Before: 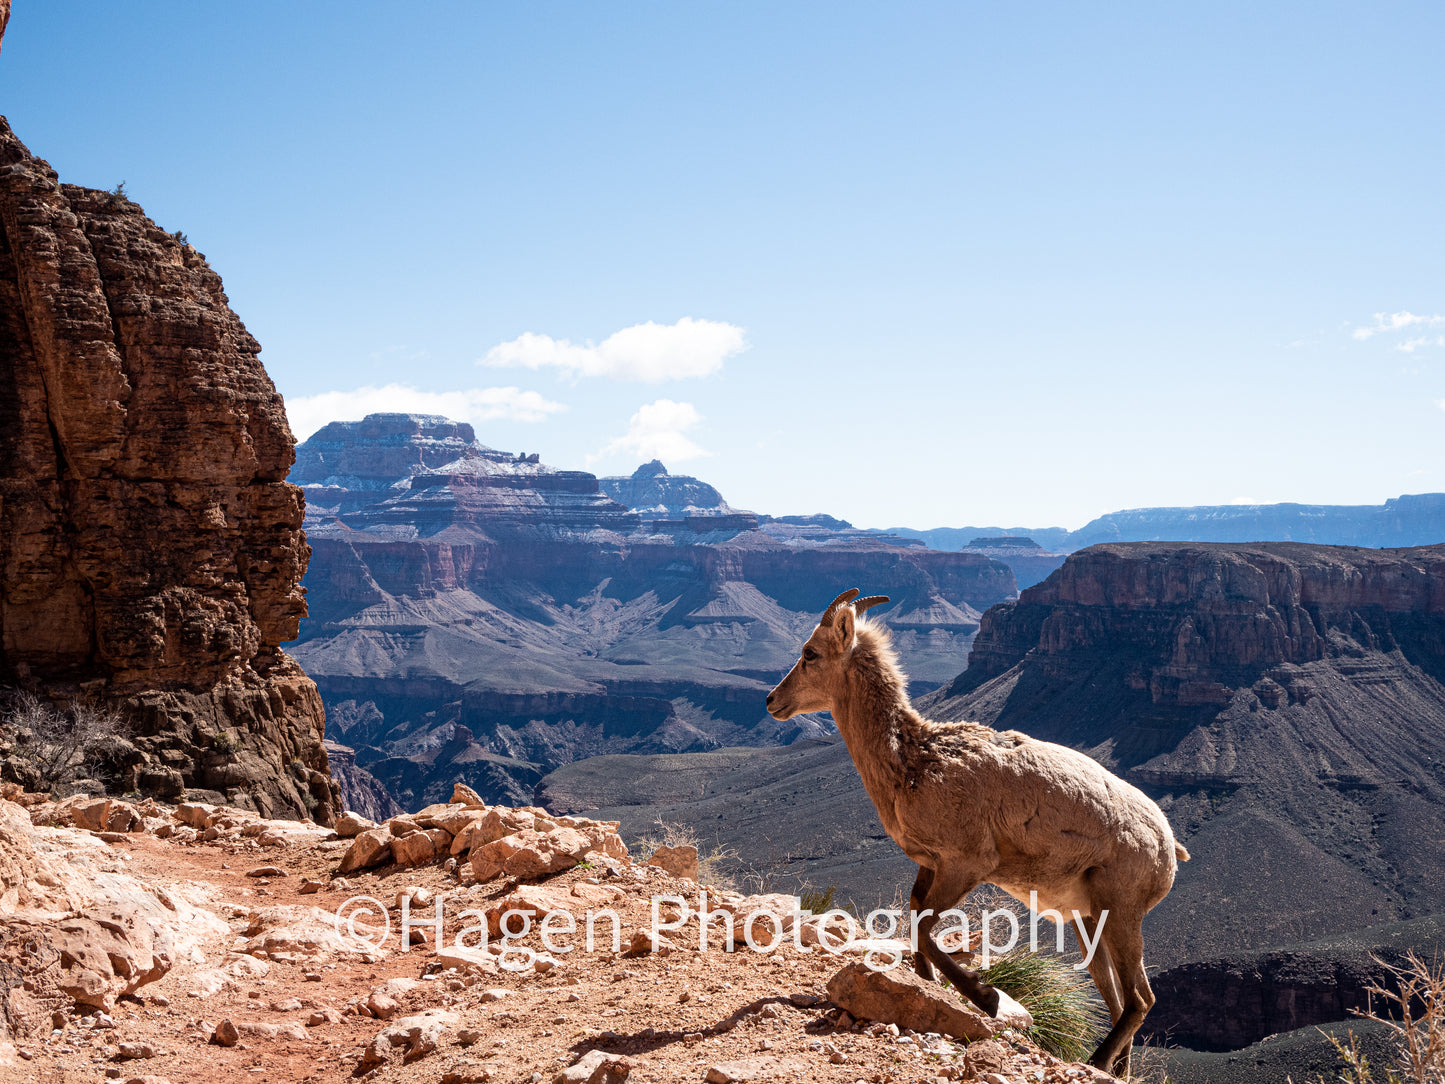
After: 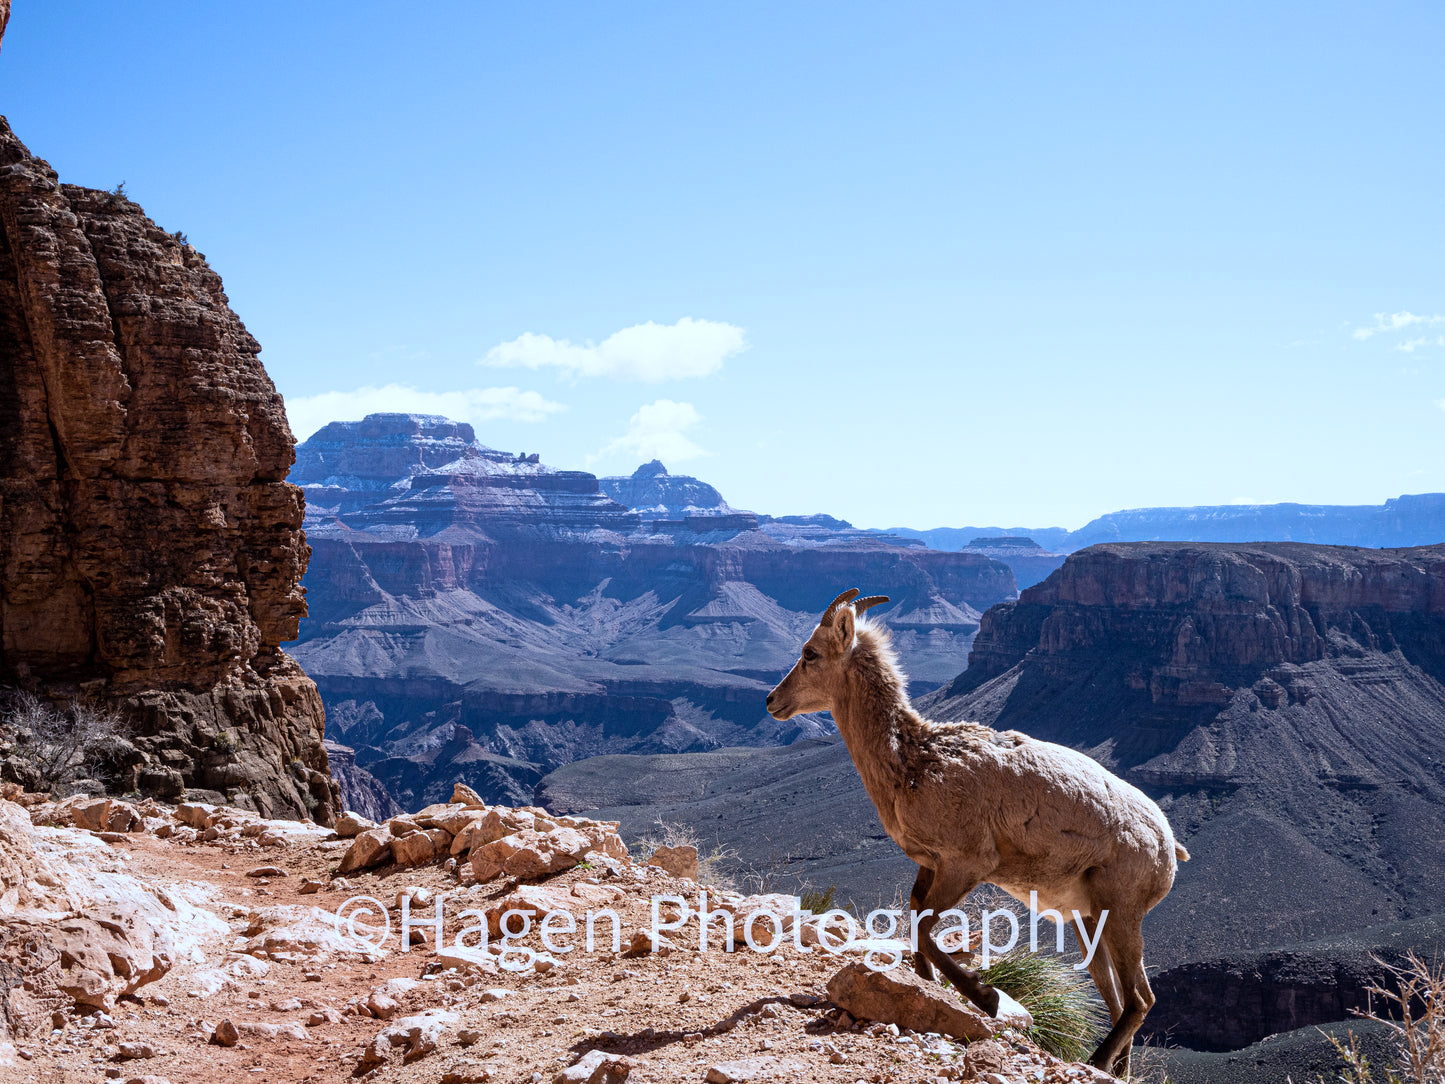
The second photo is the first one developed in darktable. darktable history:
white balance: red 0.926, green 1.003, blue 1.133
levels: levels [0, 0.499, 1]
